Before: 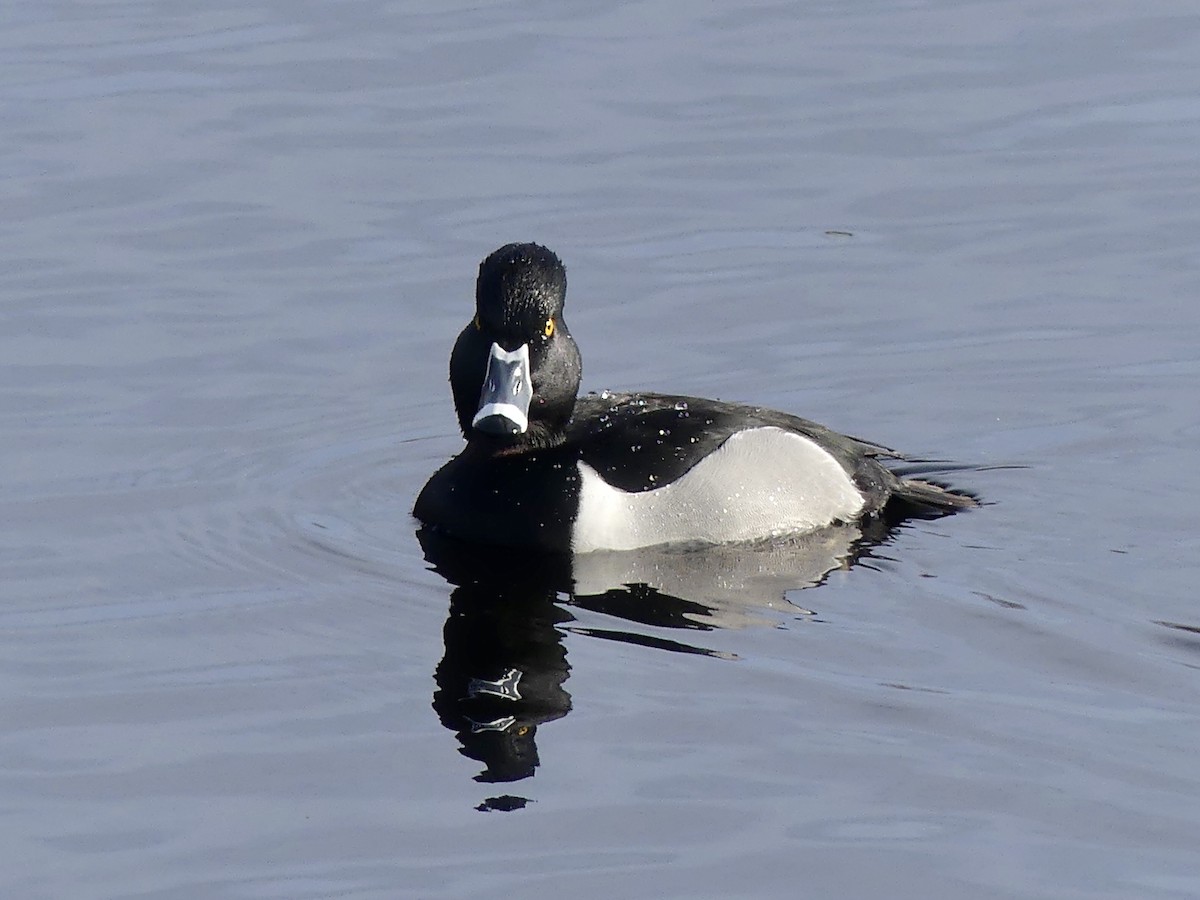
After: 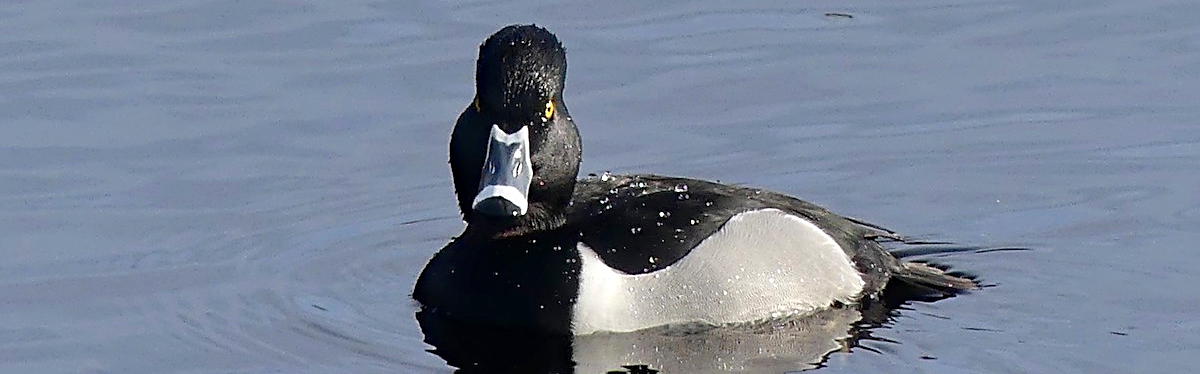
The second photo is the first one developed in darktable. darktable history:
sharpen: on, module defaults
crop and rotate: top 24.326%, bottom 34.079%
haze removal: compatibility mode true
